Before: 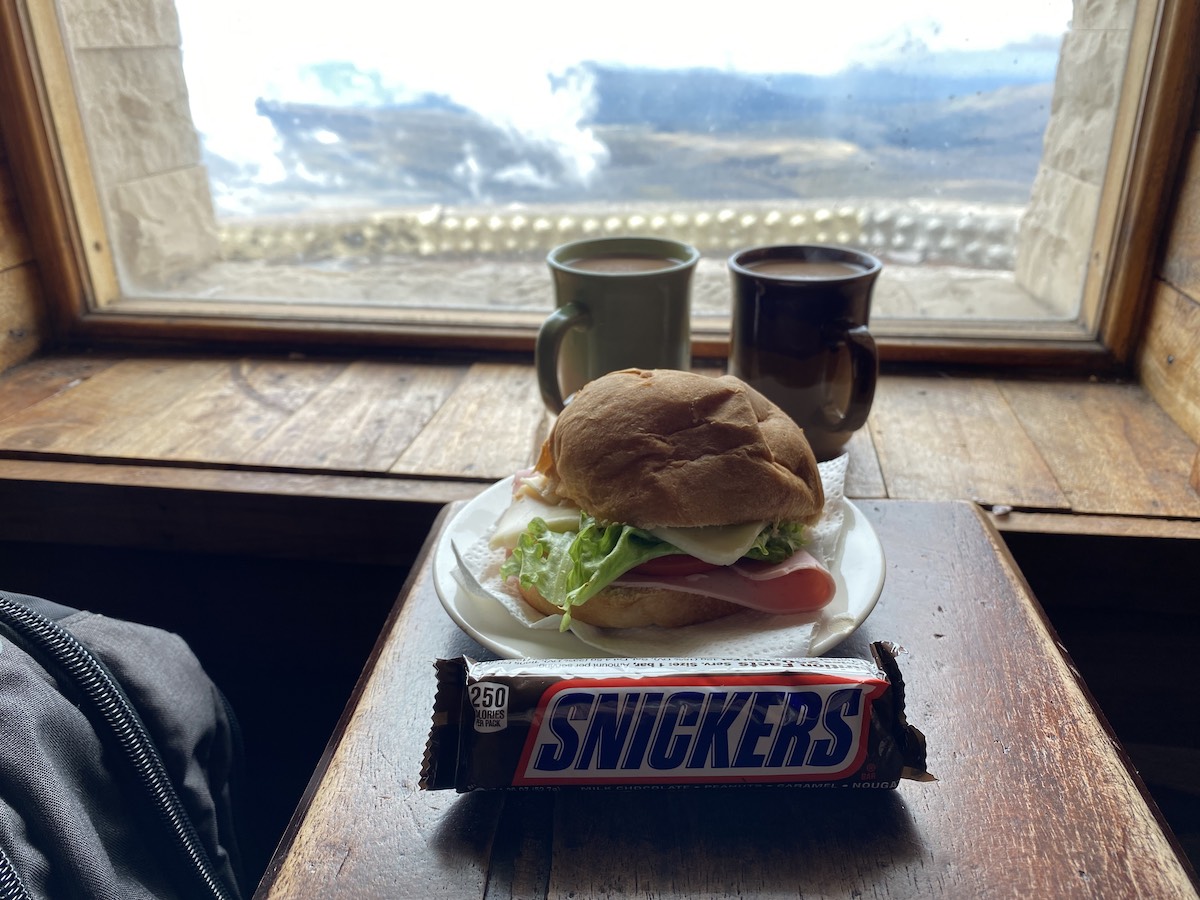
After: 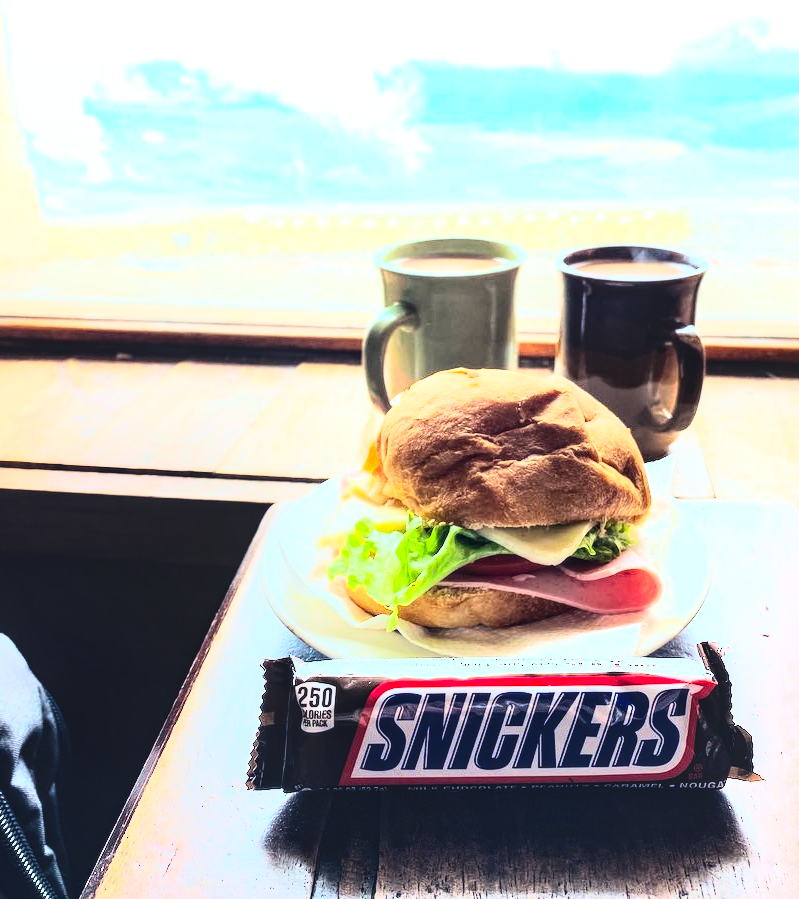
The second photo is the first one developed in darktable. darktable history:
exposure: black level correction 0, exposure 0.95 EV, compensate exposure bias true, compensate highlight preservation false
contrast brightness saturation: contrast 0.24, brightness 0.26, saturation 0.39
rgb curve: curves: ch0 [(0, 0) (0.21, 0.15) (0.24, 0.21) (0.5, 0.75) (0.75, 0.96) (0.89, 0.99) (1, 1)]; ch1 [(0, 0.02) (0.21, 0.13) (0.25, 0.2) (0.5, 0.67) (0.75, 0.9) (0.89, 0.97) (1, 1)]; ch2 [(0, 0.02) (0.21, 0.13) (0.25, 0.2) (0.5, 0.67) (0.75, 0.9) (0.89, 0.97) (1, 1)], compensate middle gray true
shadows and highlights: shadows 12, white point adjustment 1.2, highlights -0.36, soften with gaussian
local contrast: on, module defaults
crop and rotate: left 14.436%, right 18.898%
white balance: red 0.986, blue 1.01
